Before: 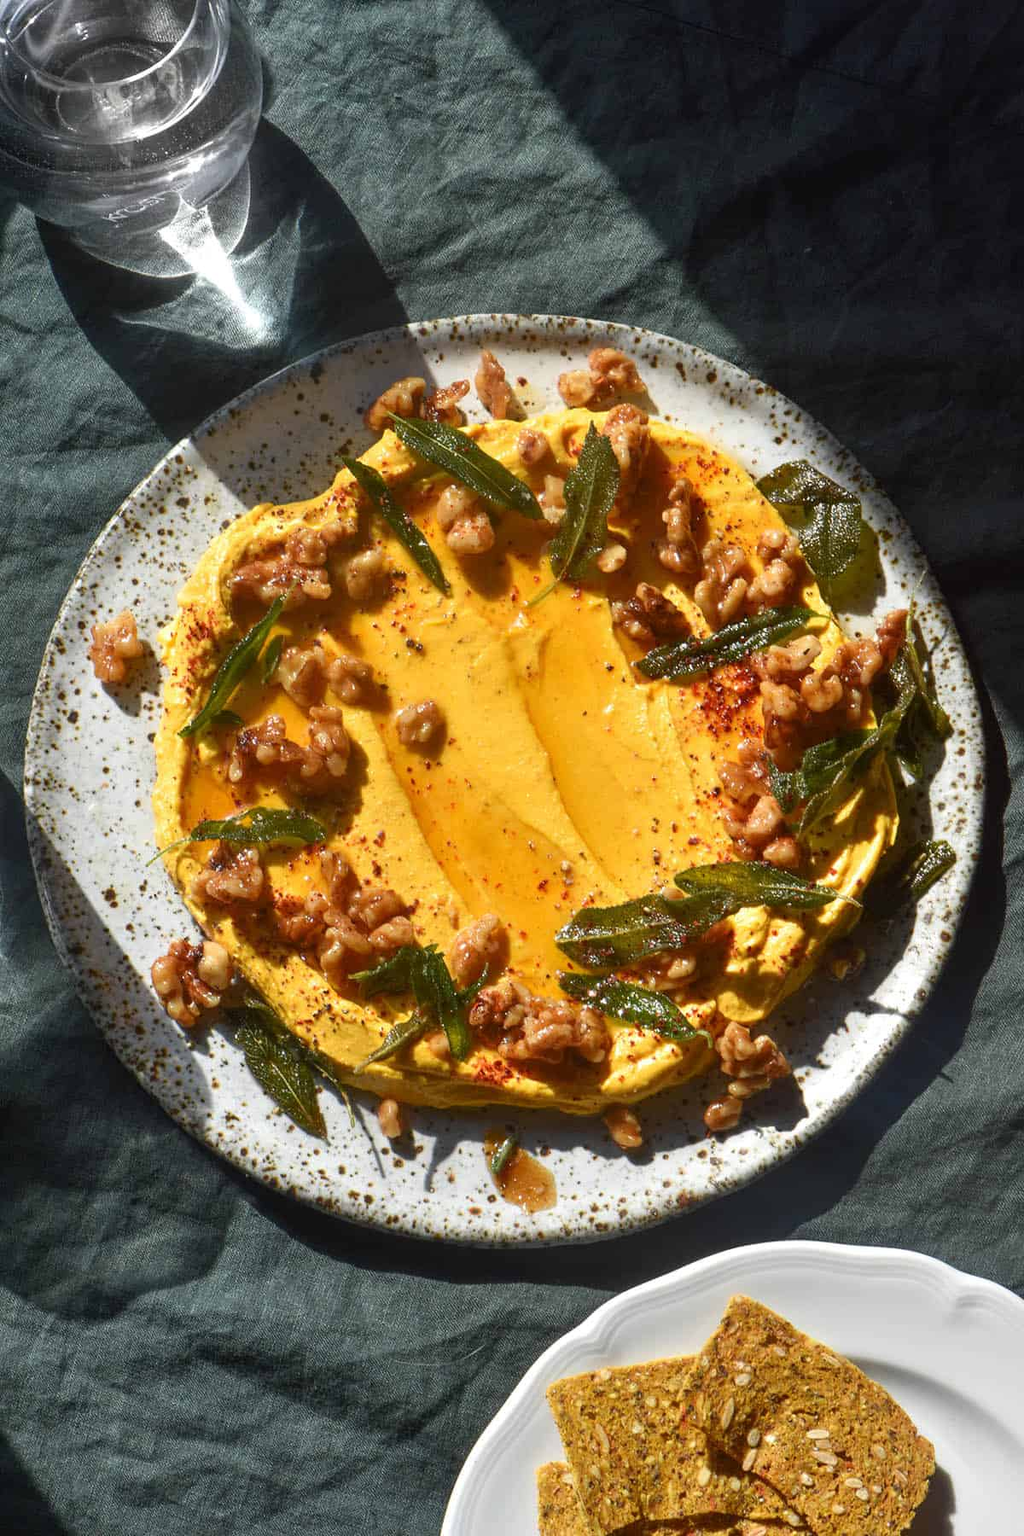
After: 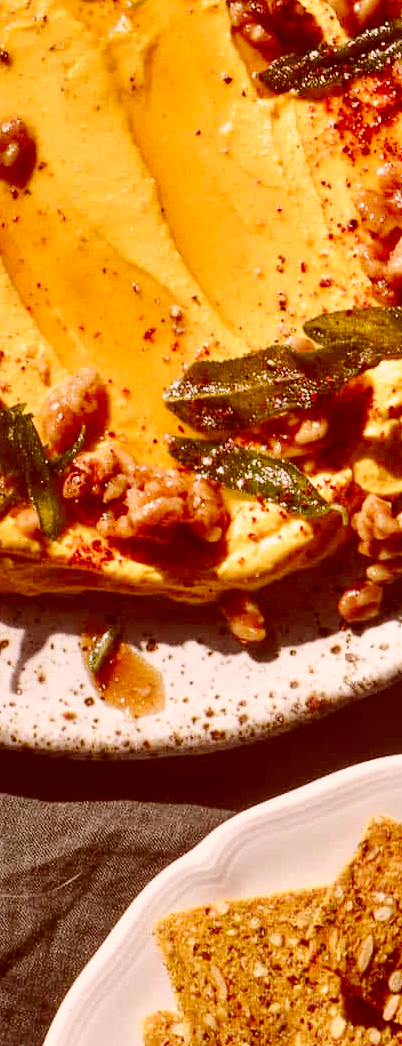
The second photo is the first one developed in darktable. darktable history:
crop: left 40.589%, top 39.078%, right 25.835%, bottom 2.793%
shadows and highlights: shadows 53.12, soften with gaussian
tone curve: curves: ch0 [(0, 0) (0.035, 0.017) (0.131, 0.108) (0.279, 0.279) (0.476, 0.554) (0.617, 0.693) (0.704, 0.77) (0.801, 0.854) (0.895, 0.927) (1, 0.976)]; ch1 [(0, 0) (0.318, 0.278) (0.444, 0.427) (0.493, 0.488) (0.508, 0.502) (0.534, 0.526) (0.562, 0.555) (0.645, 0.648) (0.746, 0.764) (1, 1)]; ch2 [(0, 0) (0.316, 0.292) (0.381, 0.37) (0.423, 0.448) (0.476, 0.482) (0.502, 0.495) (0.522, 0.518) (0.533, 0.532) (0.593, 0.622) (0.634, 0.663) (0.7, 0.7) (0.861, 0.808) (1, 0.951)], preserve colors none
color correction: highlights a* 9.34, highlights b* 8.79, shadows a* 39.65, shadows b* 39.79, saturation 0.817
